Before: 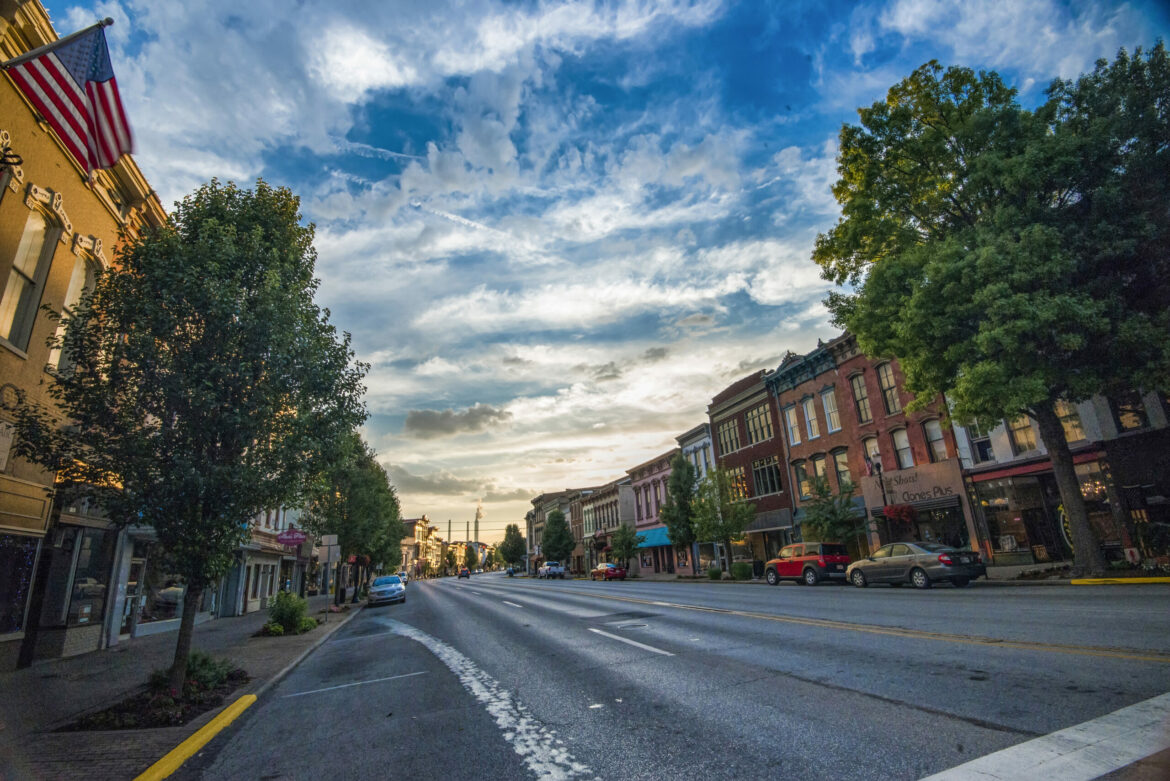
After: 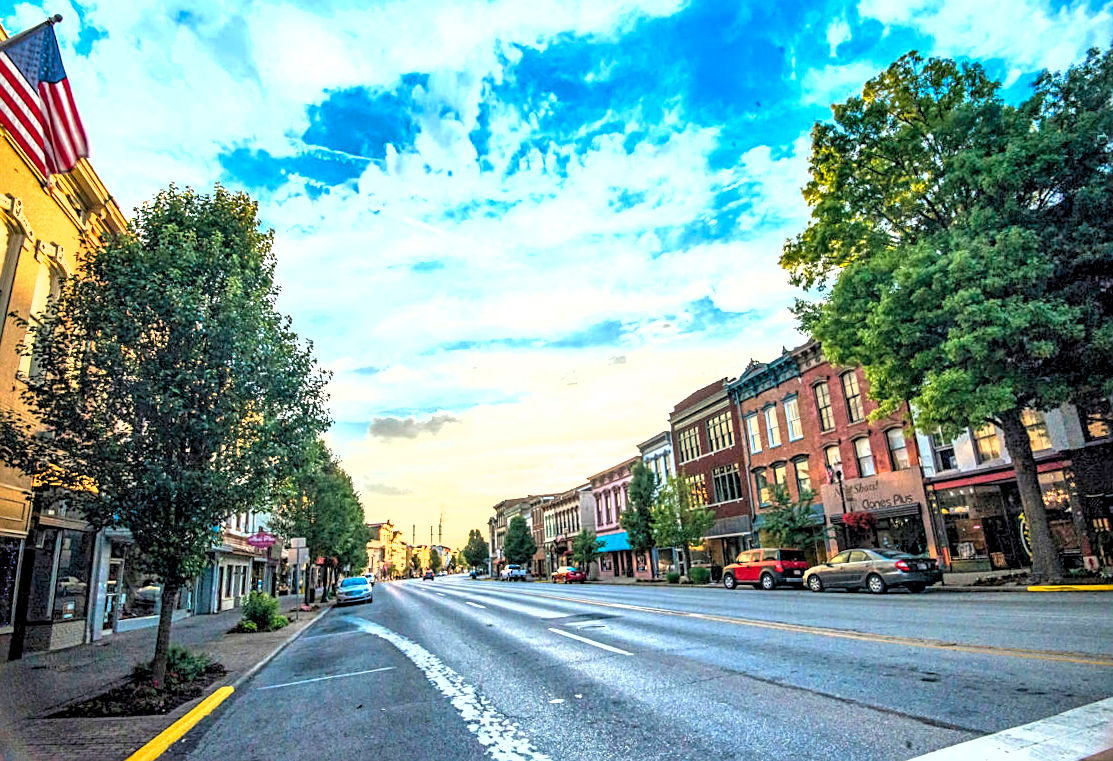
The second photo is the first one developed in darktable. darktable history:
rotate and perspective: rotation 0.074°, lens shift (vertical) 0.096, lens shift (horizontal) -0.041, crop left 0.043, crop right 0.952, crop top 0.024, crop bottom 0.979
exposure: black level correction 0, exposure 1.45 EV, compensate exposure bias true, compensate highlight preservation false
rgb levels: levels [[0.01, 0.419, 0.839], [0, 0.5, 1], [0, 0.5, 1]]
sharpen: on, module defaults
shadows and highlights: shadows 29.61, highlights -30.47, low approximation 0.01, soften with gaussian
